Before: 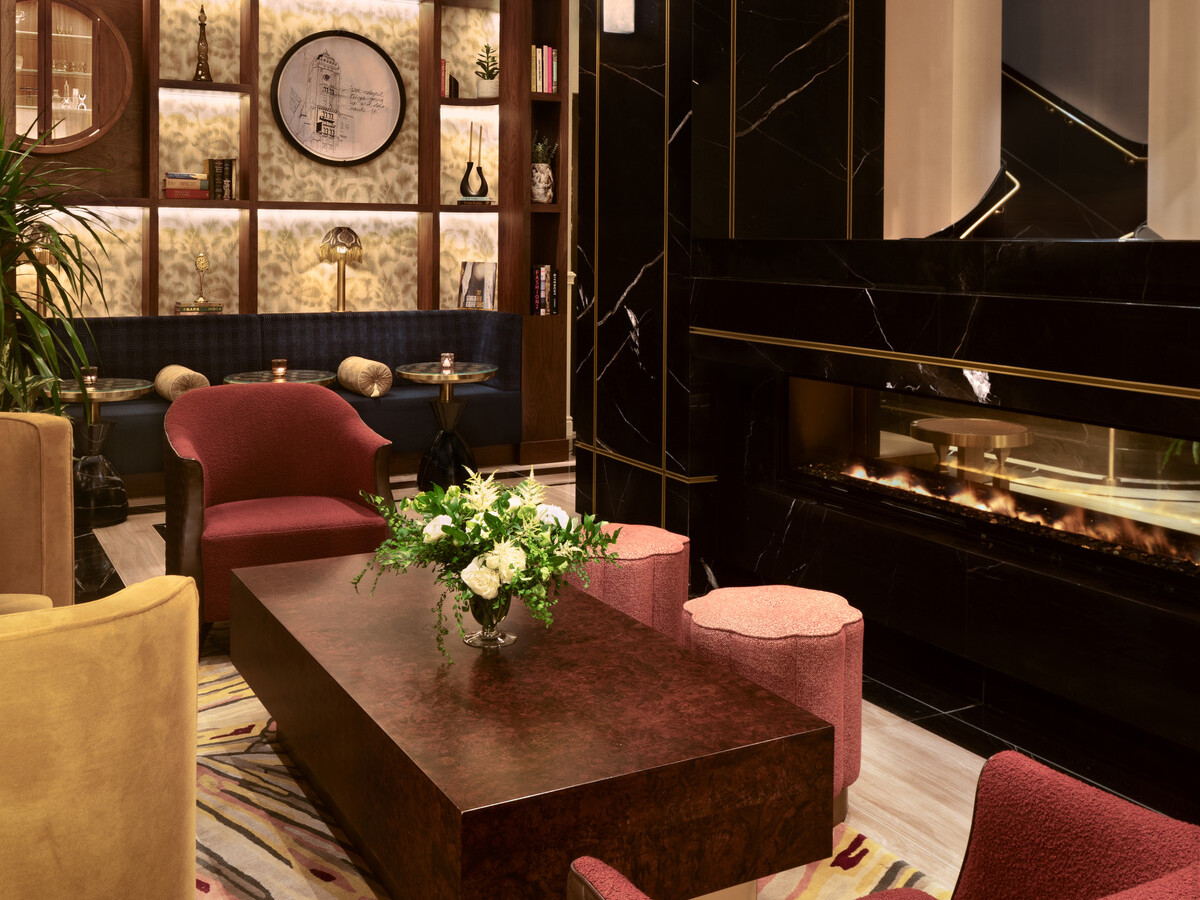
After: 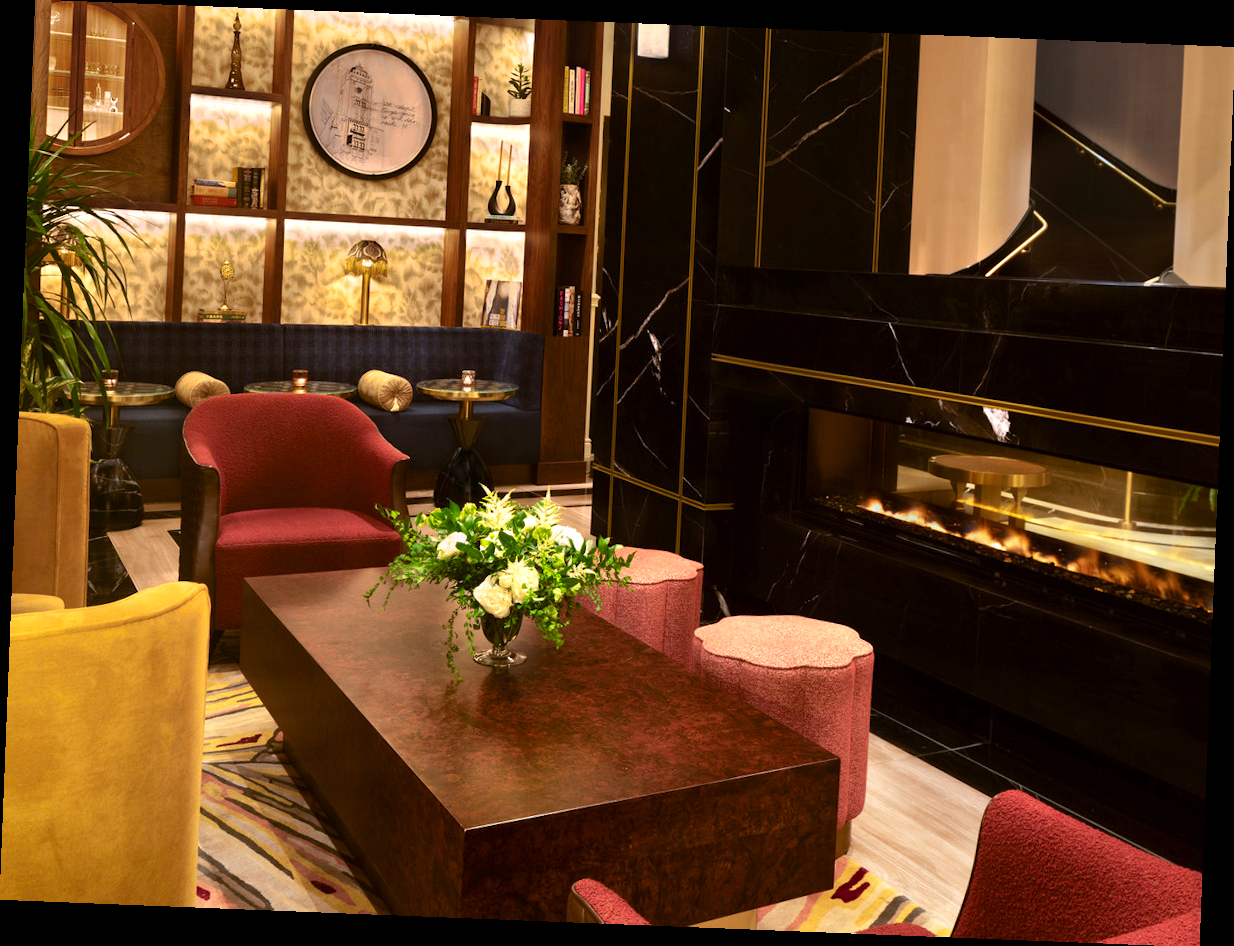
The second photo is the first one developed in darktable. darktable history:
rotate and perspective: rotation 2.27°, automatic cropping off
color balance rgb: perceptual saturation grading › global saturation 25%, global vibrance 10%
exposure: exposure 0.3 EV, compensate highlight preservation false
